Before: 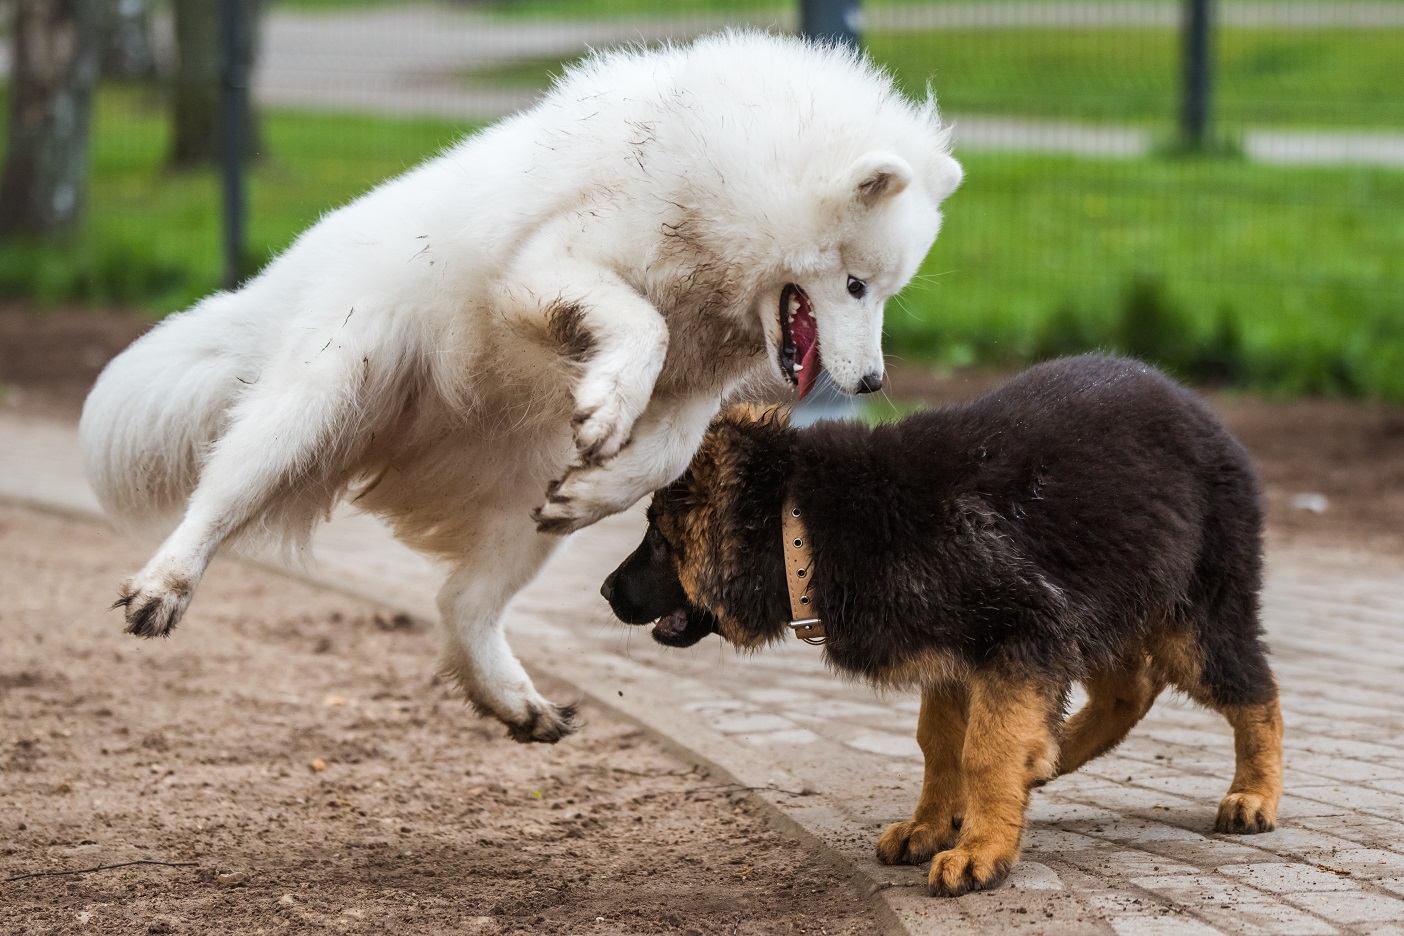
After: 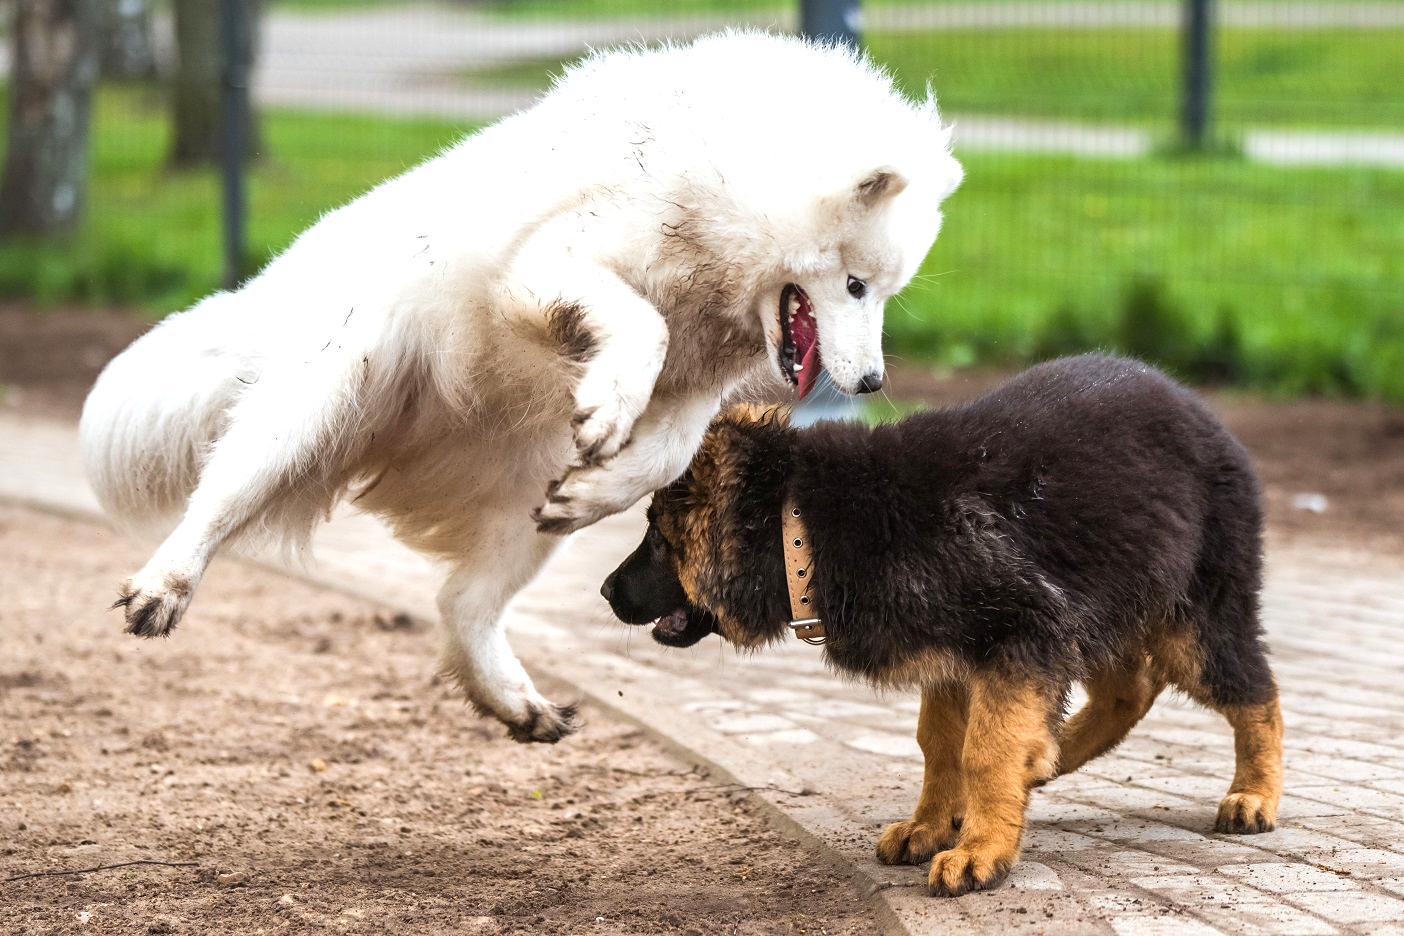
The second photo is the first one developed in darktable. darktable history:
exposure: exposure 0.637 EV, compensate exposure bias true, compensate highlight preservation false
